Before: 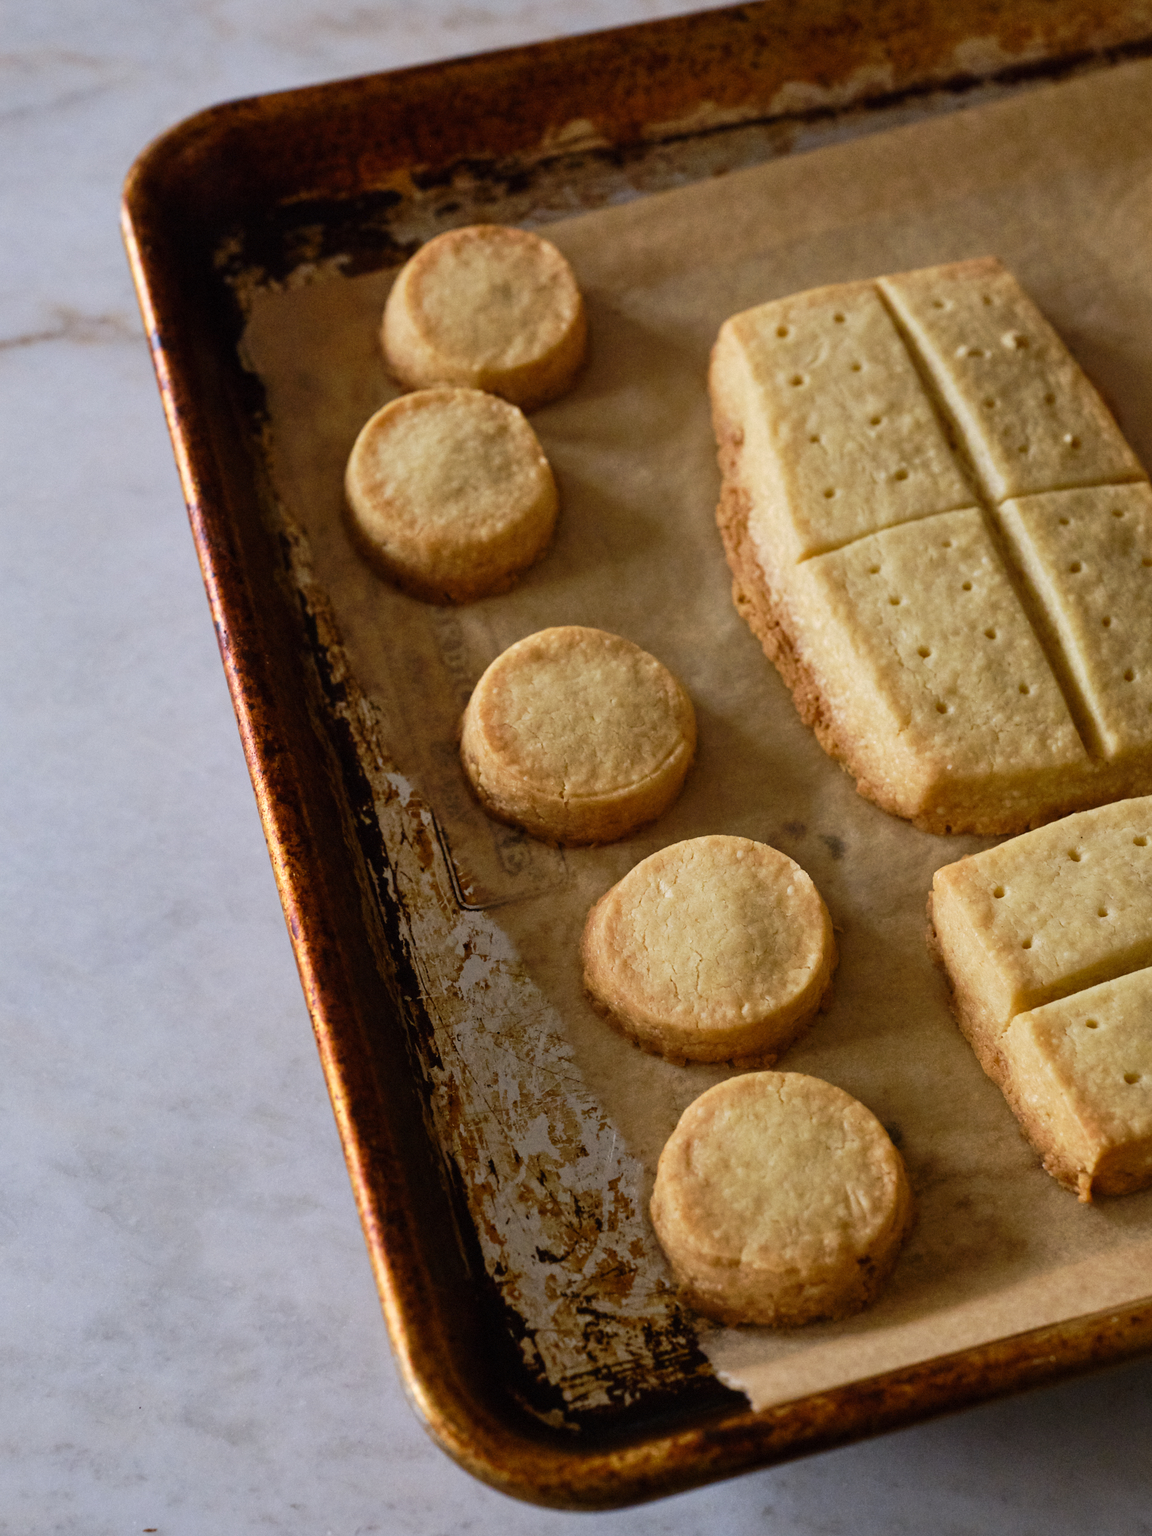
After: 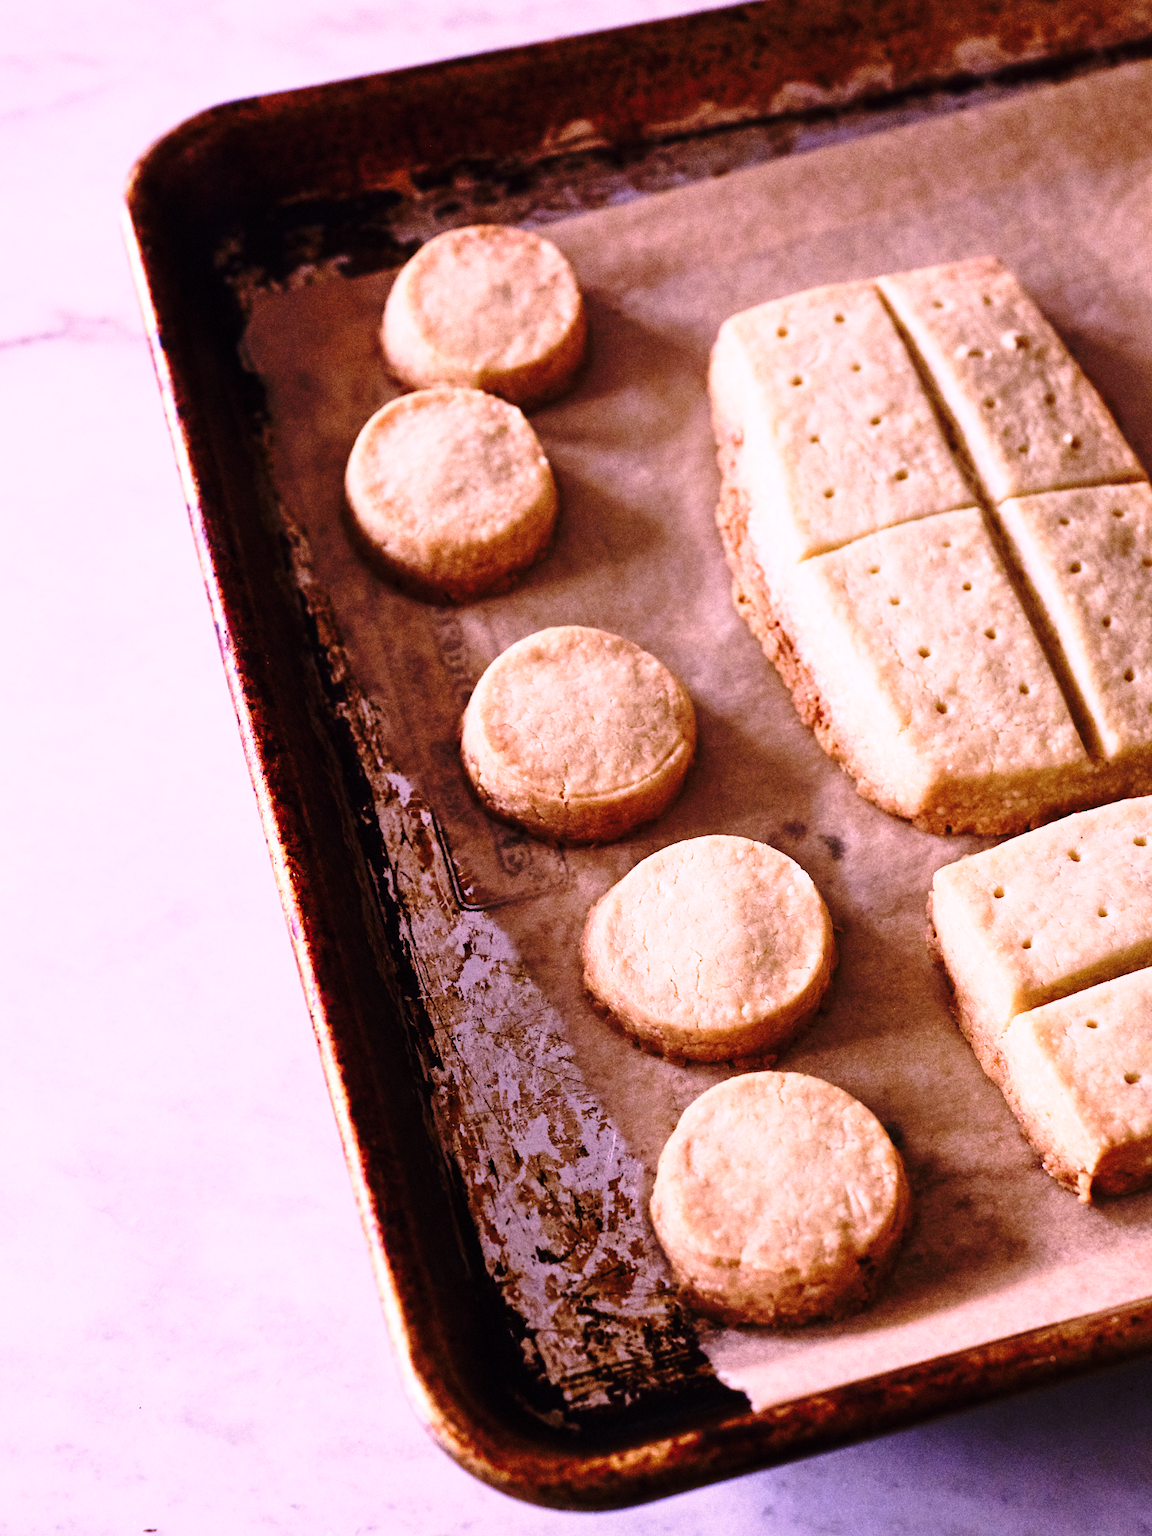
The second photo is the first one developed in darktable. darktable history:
color correction: highlights a* 5.81, highlights b* 4.84
tone equalizer: -8 EV -0.75 EV, -7 EV -0.7 EV, -6 EV -0.6 EV, -5 EV -0.4 EV, -3 EV 0.4 EV, -2 EV 0.6 EV, -1 EV 0.7 EV, +0 EV 0.75 EV, edges refinement/feathering 500, mask exposure compensation -1.57 EV, preserve details no
base curve: curves: ch0 [(0, 0) (0.028, 0.03) (0.121, 0.232) (0.46, 0.748) (0.859, 0.968) (1, 1)], preserve colors none
color calibration: output R [1.107, -0.012, -0.003, 0], output B [0, 0, 1.308, 0], illuminant custom, x 0.389, y 0.387, temperature 3838.64 K
